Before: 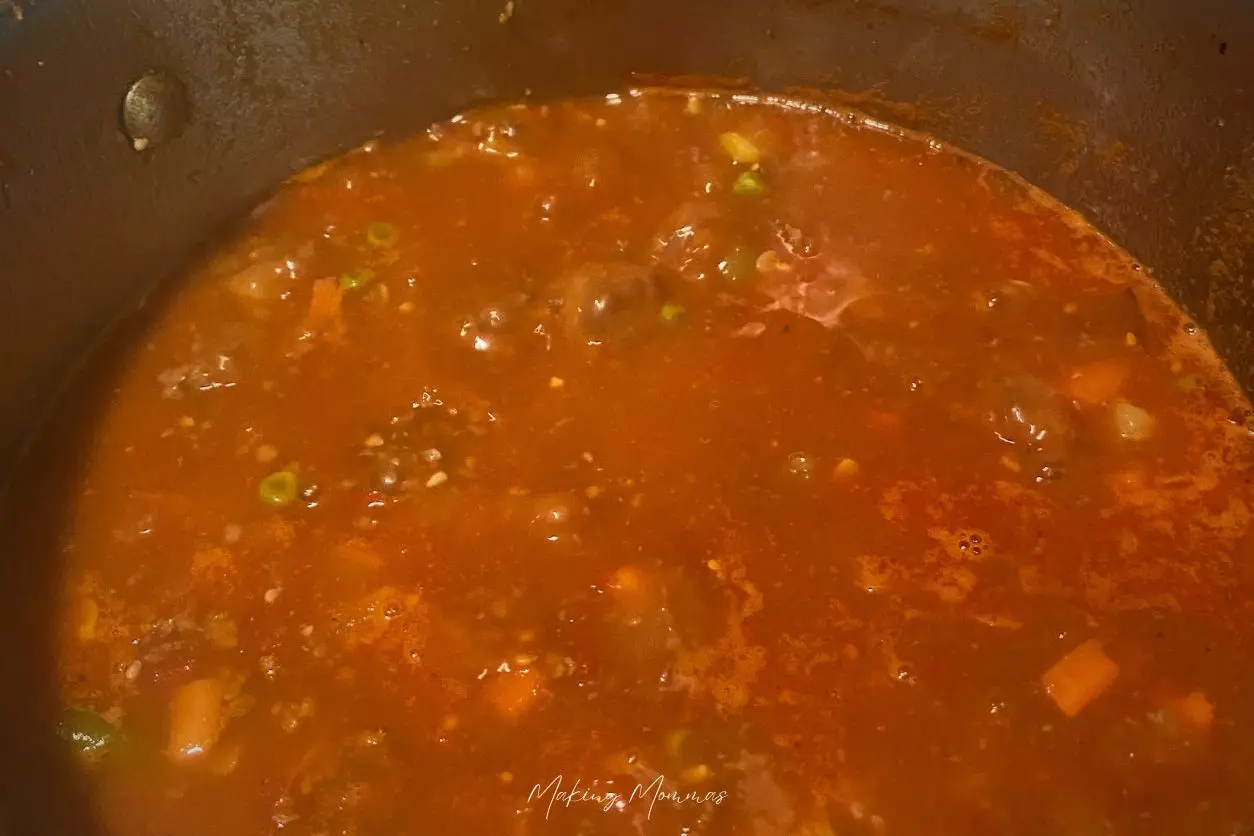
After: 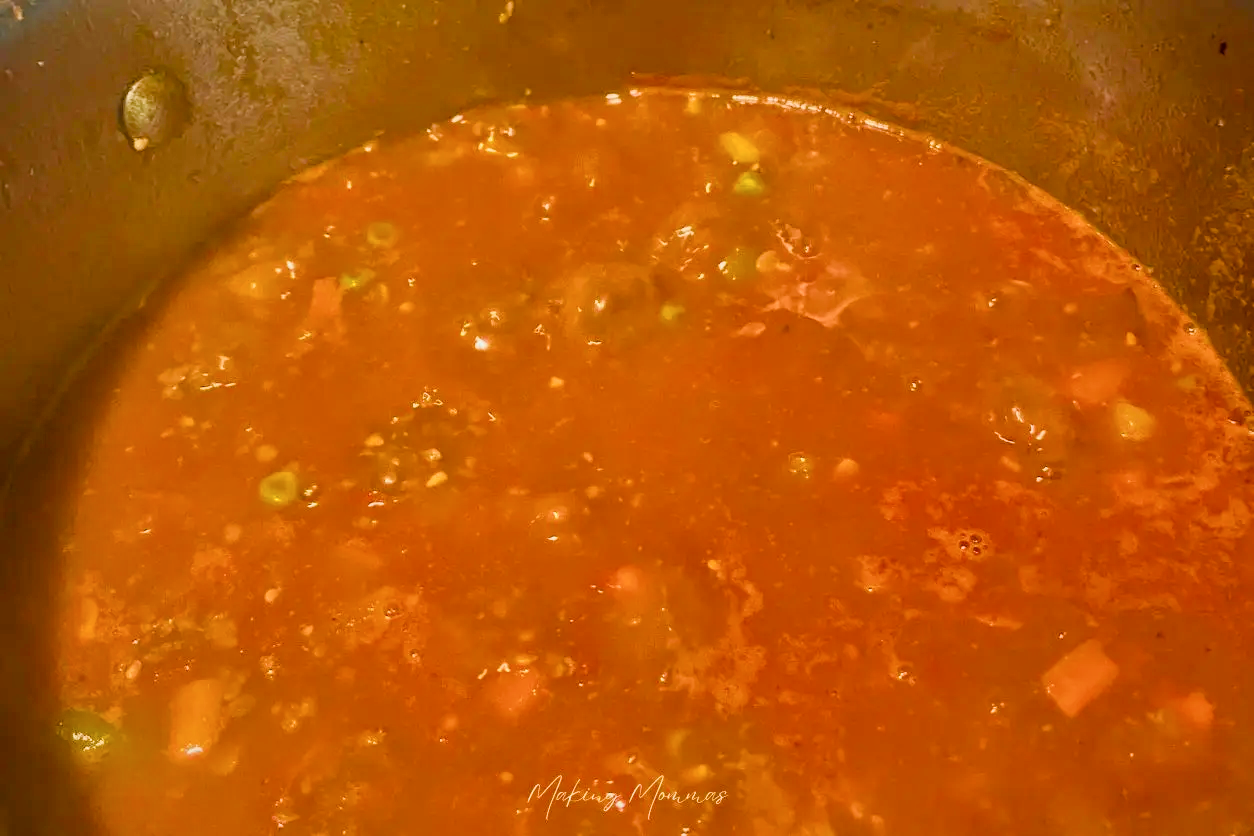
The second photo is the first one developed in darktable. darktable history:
filmic rgb "scene-referred default": black relative exposure -7.65 EV, white relative exposure 4.56 EV, hardness 3.61
local contrast: on, module defaults
color balance rgb: perceptual saturation grading › global saturation 25%, global vibrance 20%
tone equalizer "relight: fill-in": -7 EV 0.15 EV, -6 EV 0.6 EV, -5 EV 1.15 EV, -4 EV 1.33 EV, -3 EV 1.15 EV, -2 EV 0.6 EV, -1 EV 0.15 EV, mask exposure compensation -0.5 EV
